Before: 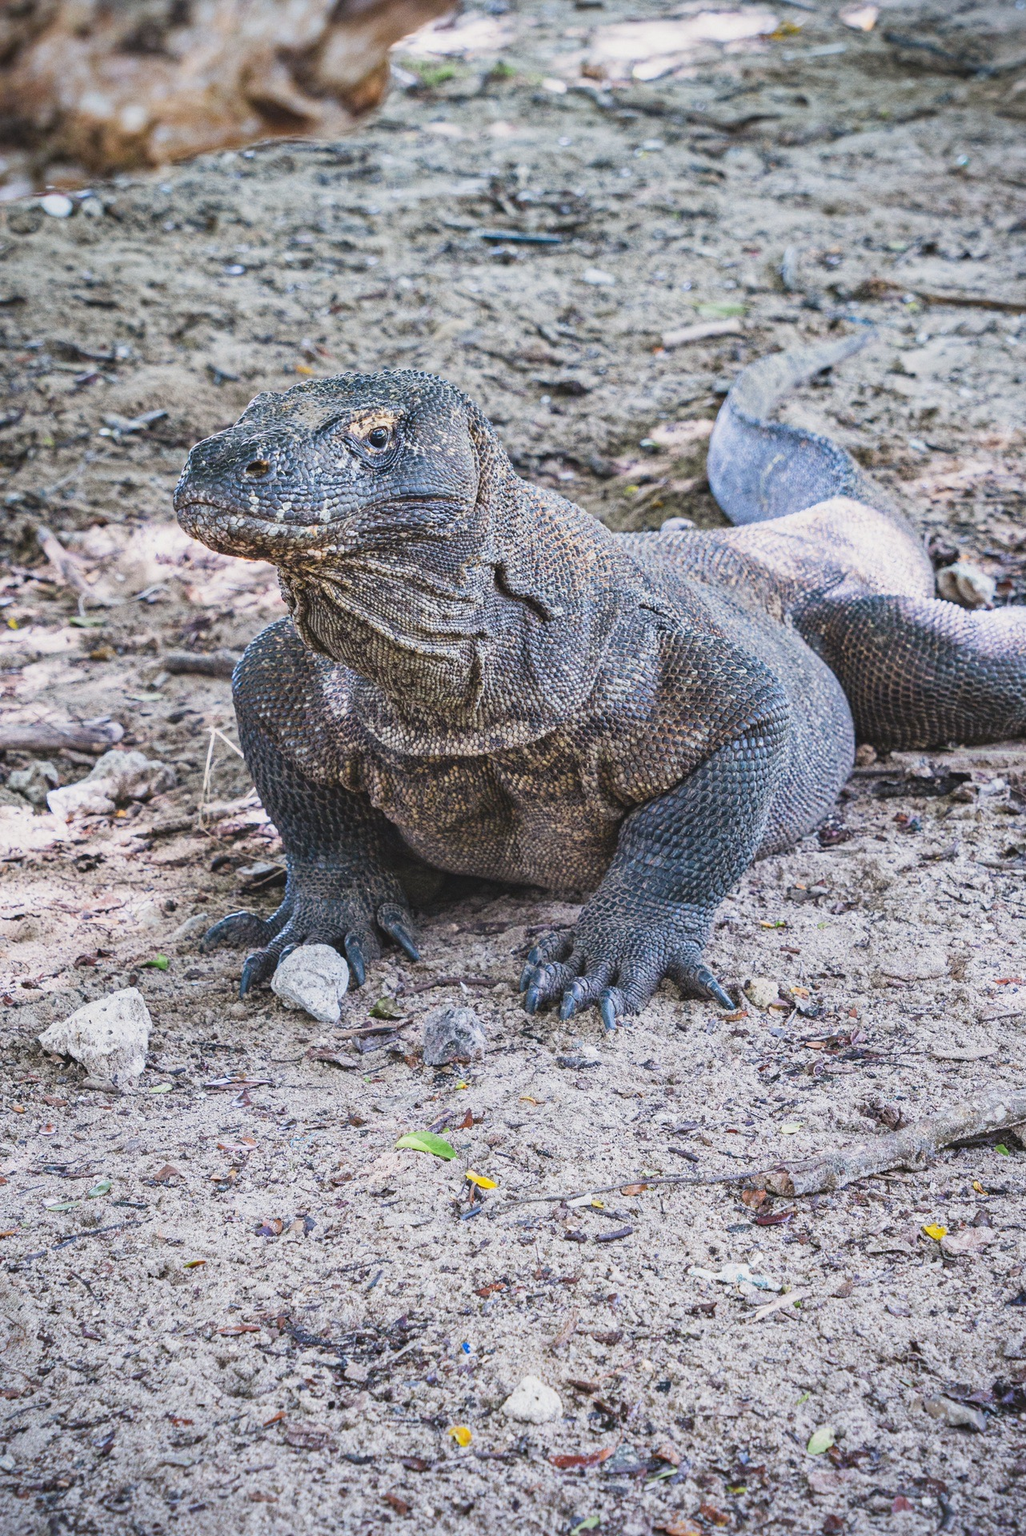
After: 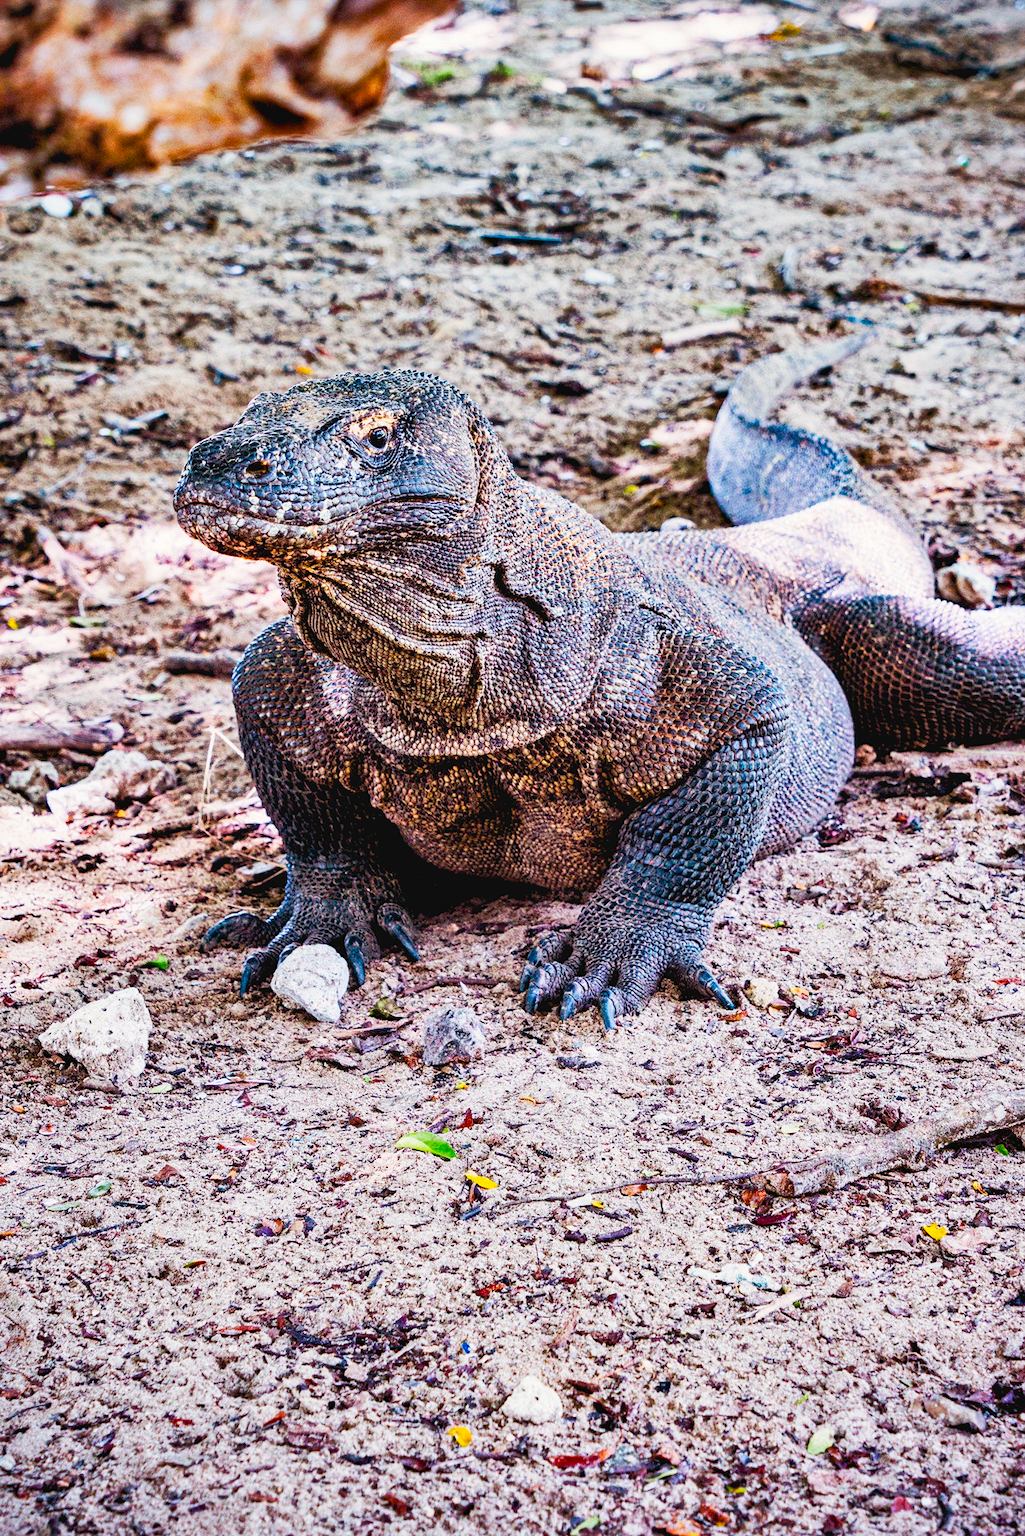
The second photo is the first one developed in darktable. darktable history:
color balance rgb: power › chroma 1.562%, power › hue 26.79°, highlights gain › chroma 0.185%, highlights gain › hue 330.43°, global offset › luminance -1.423%, perceptual saturation grading › global saturation 29.552%, global vibrance 20%
exposure: black level correction 0.011, compensate highlight preservation false
shadows and highlights: radius 116.03, shadows 41.54, highlights -62.28, soften with gaussian
tone equalizer: -8 EV -0.391 EV, -7 EV -0.368 EV, -6 EV -0.316 EV, -5 EV -0.222 EV, -3 EV 0.195 EV, -2 EV 0.349 EV, -1 EV 0.414 EV, +0 EV 0.42 EV, edges refinement/feathering 500, mask exposure compensation -1.57 EV, preserve details no
tone curve: curves: ch0 [(0, 0.038) (0.193, 0.212) (0.461, 0.502) (0.634, 0.709) (0.852, 0.89) (1, 0.967)]; ch1 [(0, 0) (0.35, 0.356) (0.45, 0.453) (0.504, 0.503) (0.532, 0.524) (0.558, 0.555) (0.735, 0.762) (1, 1)]; ch2 [(0, 0) (0.281, 0.266) (0.456, 0.469) (0.5, 0.5) (0.533, 0.545) (0.606, 0.598) (0.646, 0.654) (1, 1)], preserve colors none
